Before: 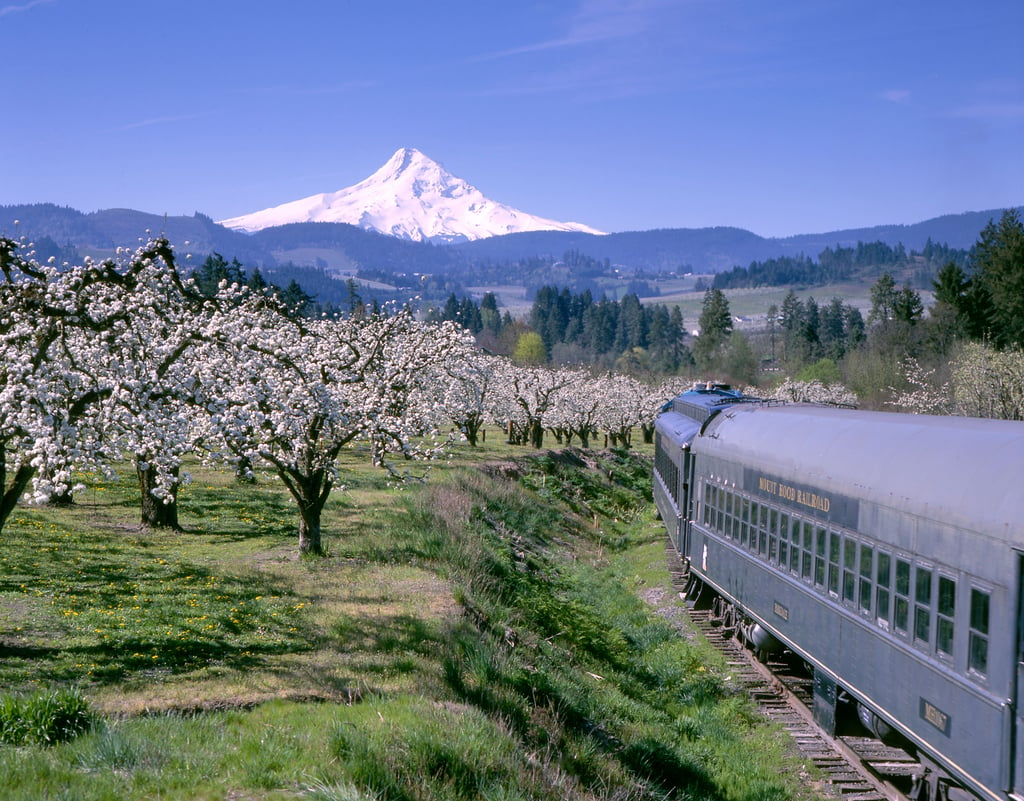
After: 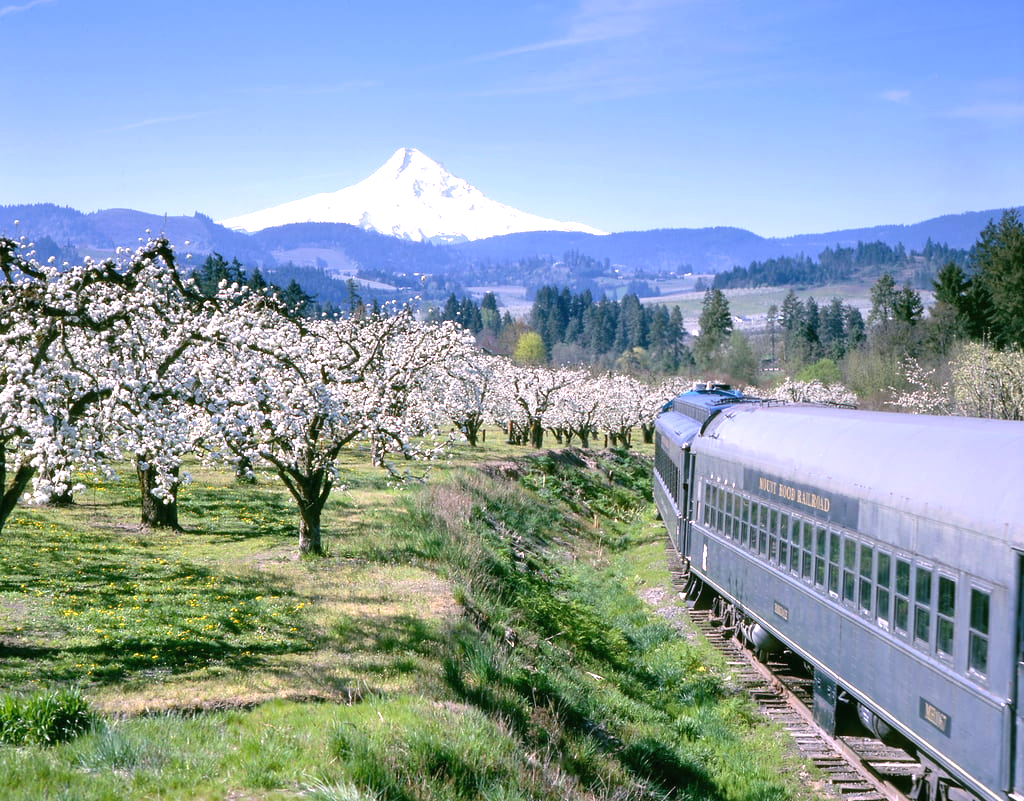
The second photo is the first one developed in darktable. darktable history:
exposure: black level correction -0.001, exposure 0.903 EV, compensate highlight preservation false
